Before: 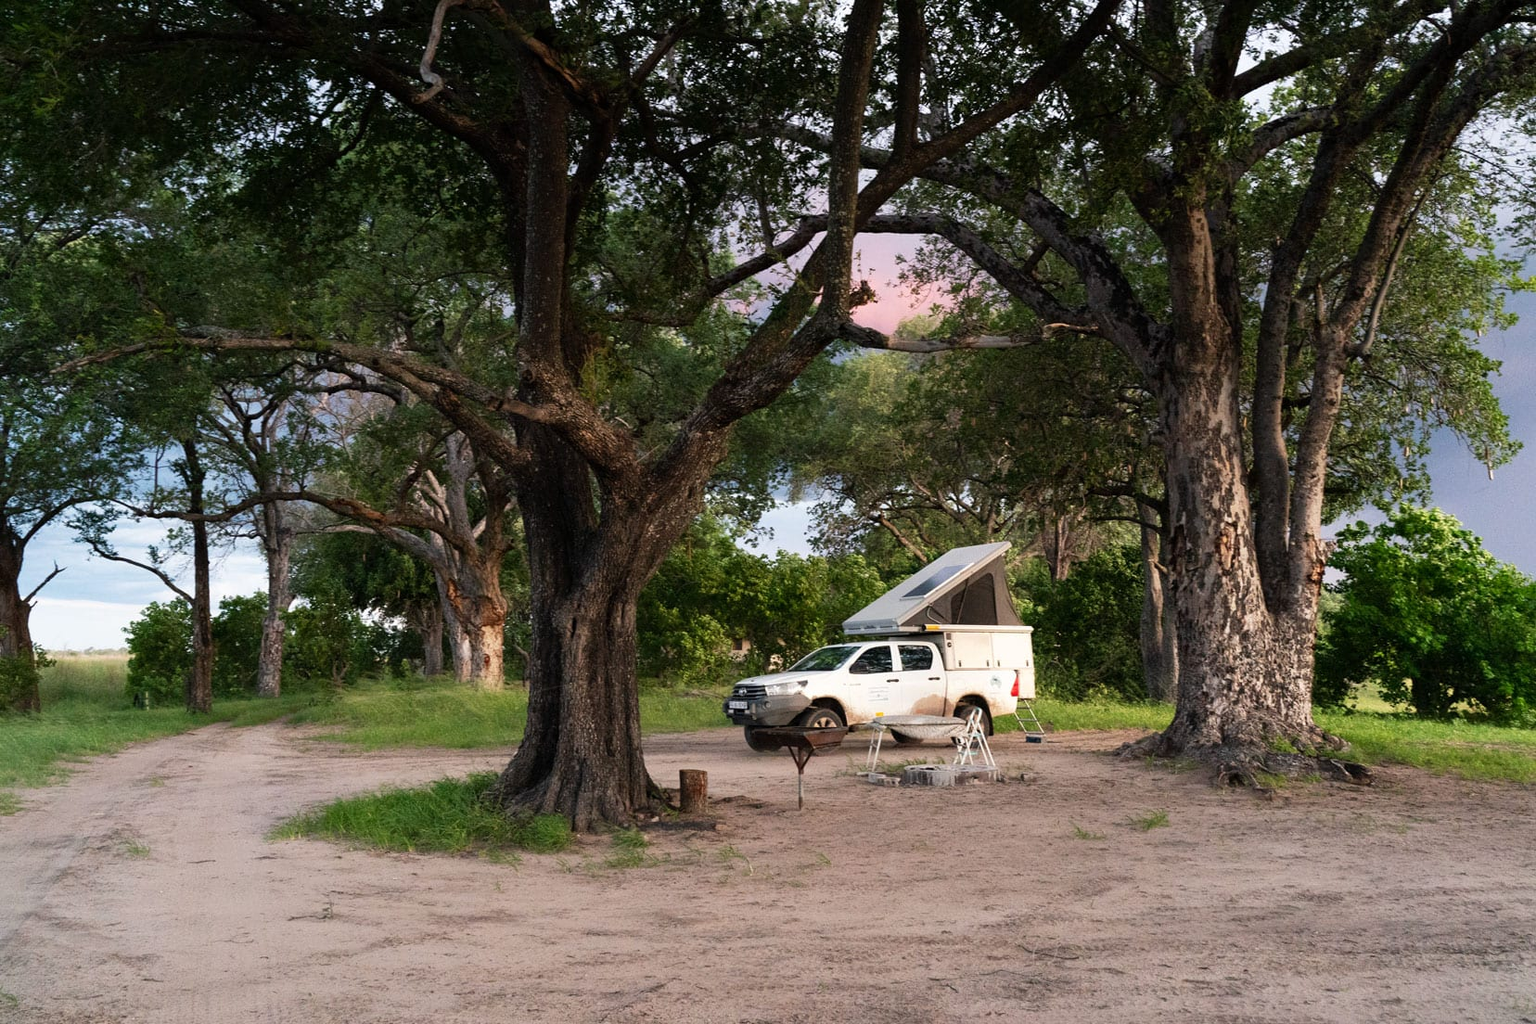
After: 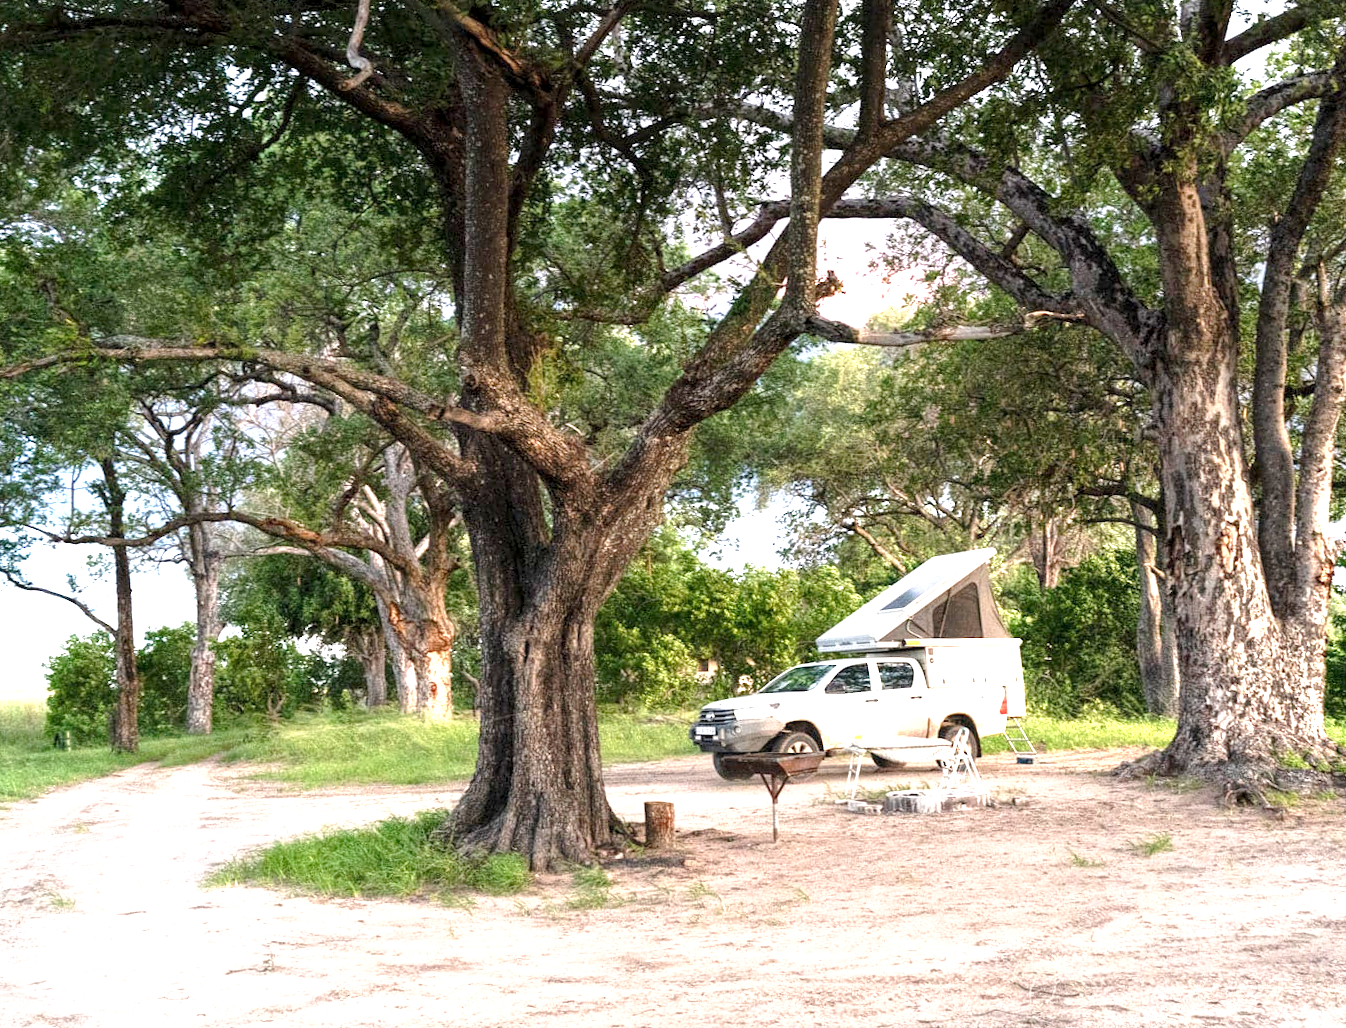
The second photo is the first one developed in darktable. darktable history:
local contrast: highlights 93%, shadows 87%, detail 160%, midtone range 0.2
crop and rotate: angle 1.33°, left 4.208%, top 1.159%, right 11.679%, bottom 2.468%
tone curve: curves: ch0 [(0, 0) (0.003, 0.022) (0.011, 0.025) (0.025, 0.032) (0.044, 0.055) (0.069, 0.089) (0.1, 0.133) (0.136, 0.18) (0.177, 0.231) (0.224, 0.291) (0.277, 0.35) (0.335, 0.42) (0.399, 0.496) (0.468, 0.561) (0.543, 0.632) (0.623, 0.706) (0.709, 0.783) (0.801, 0.865) (0.898, 0.947) (1, 1)], preserve colors none
exposure: black level correction 0, exposure 1.443 EV, compensate exposure bias true, compensate highlight preservation false
